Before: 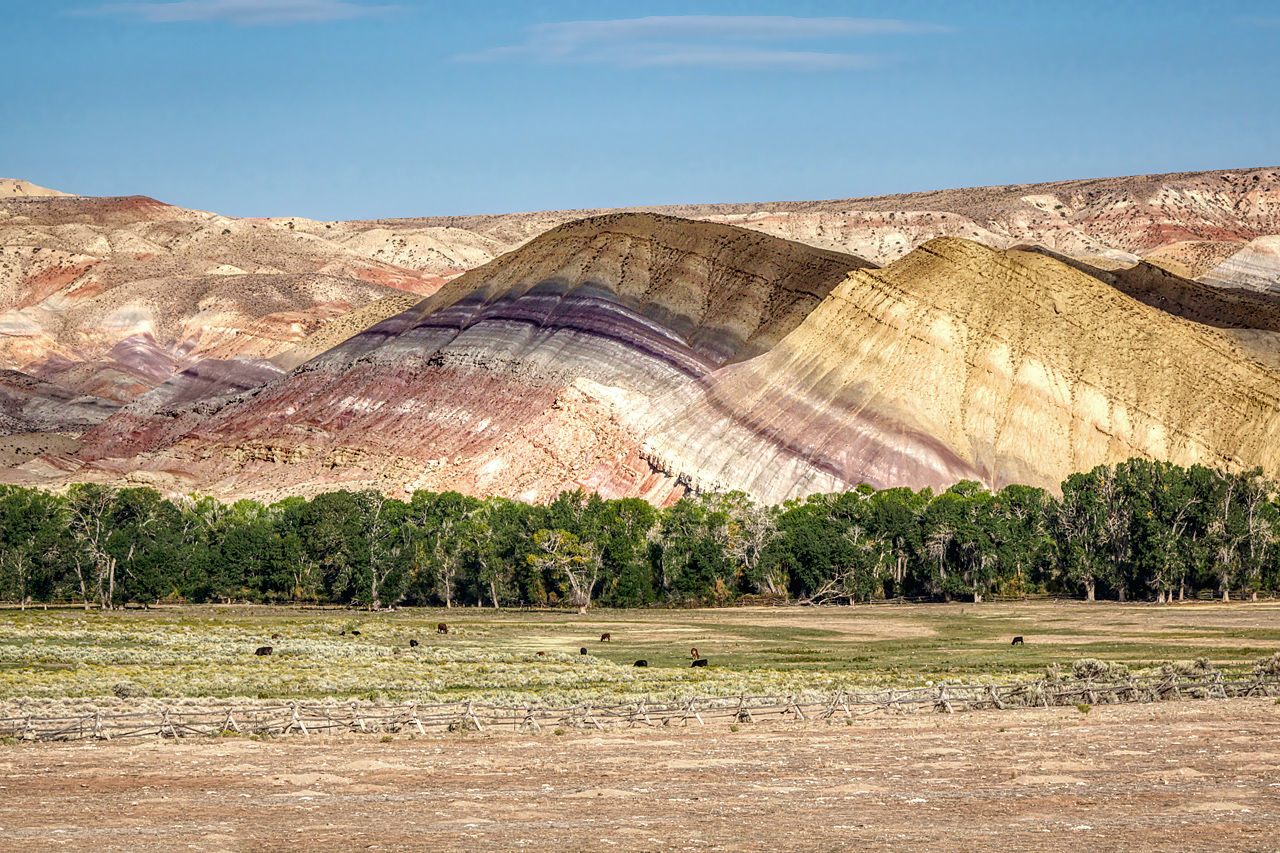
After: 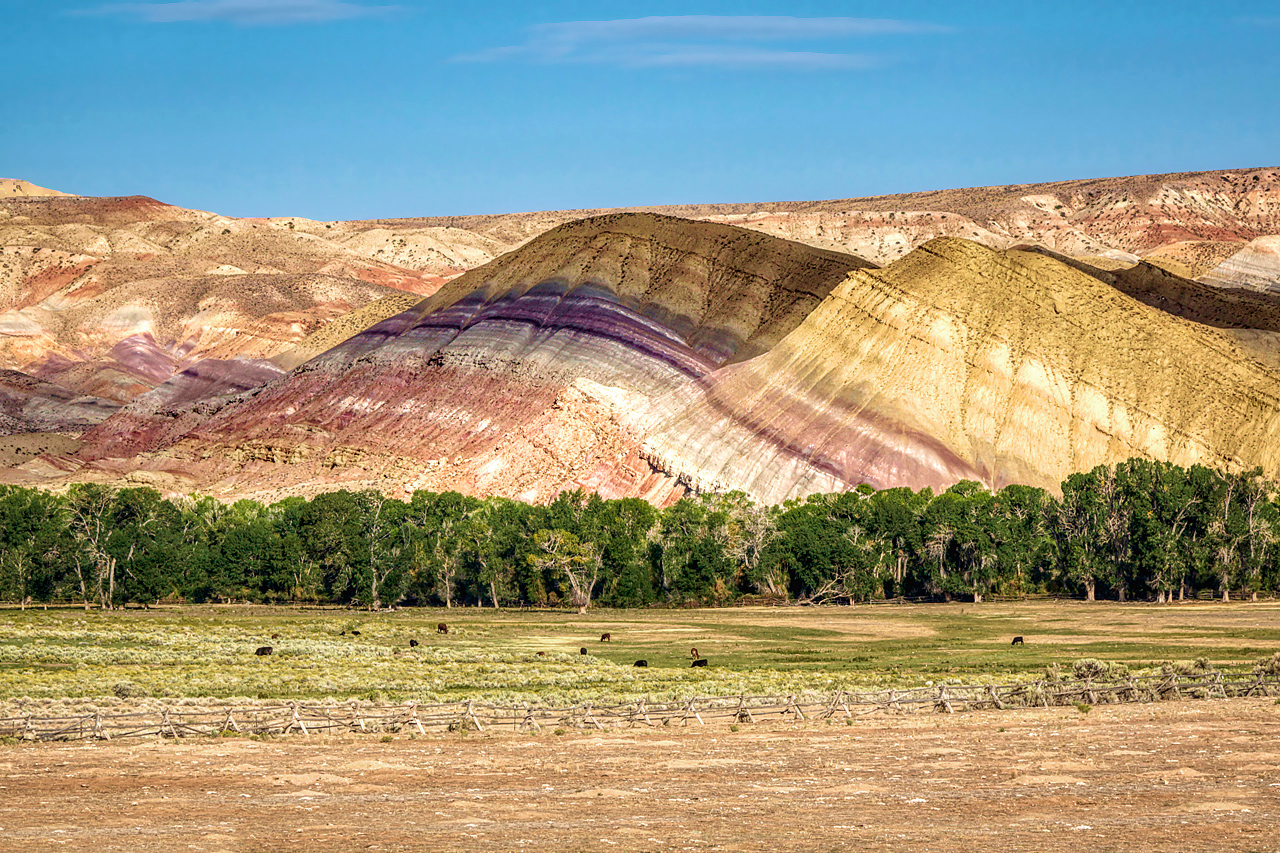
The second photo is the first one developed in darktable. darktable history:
velvia: strength 55.47%
